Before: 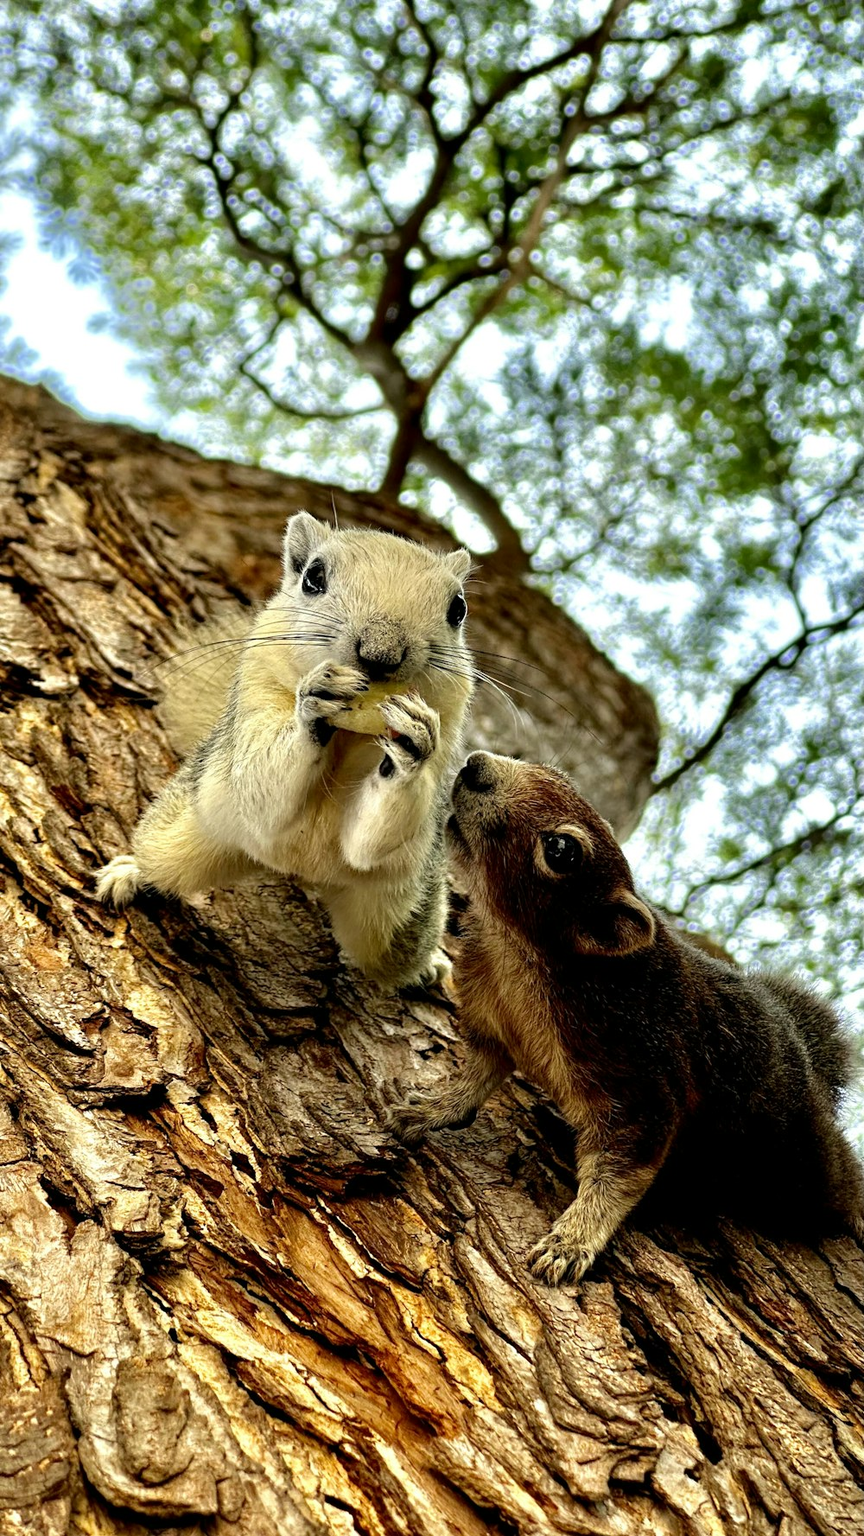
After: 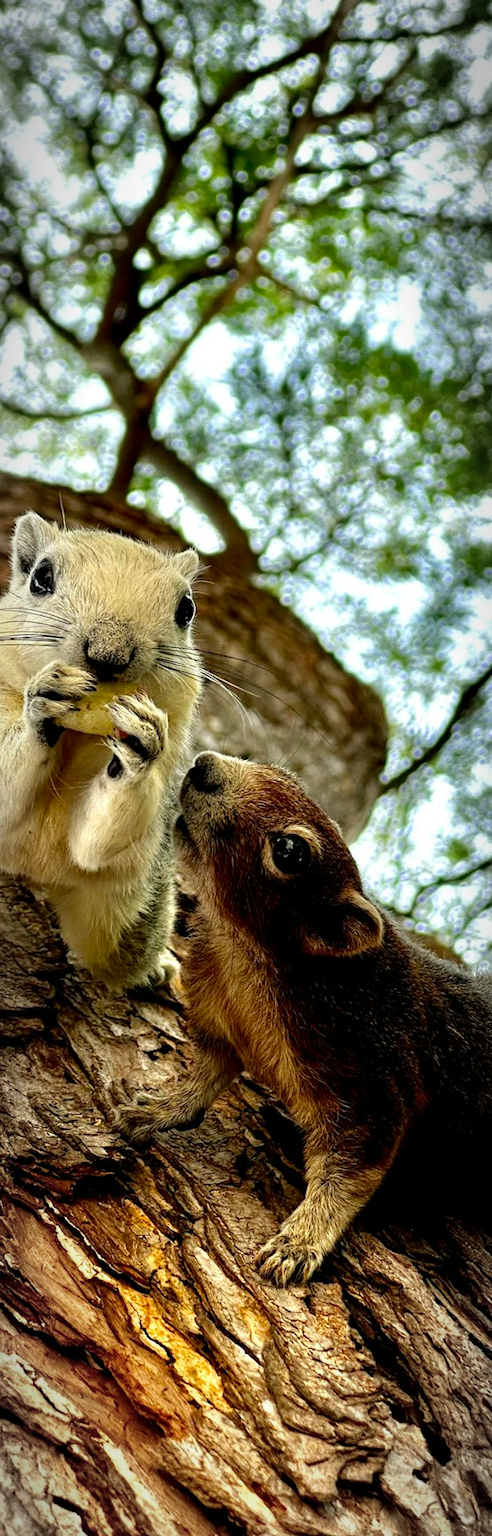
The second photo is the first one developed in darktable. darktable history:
crop: left 31.599%, top 0.016%, right 11.469%
vignetting: automatic ratio true
